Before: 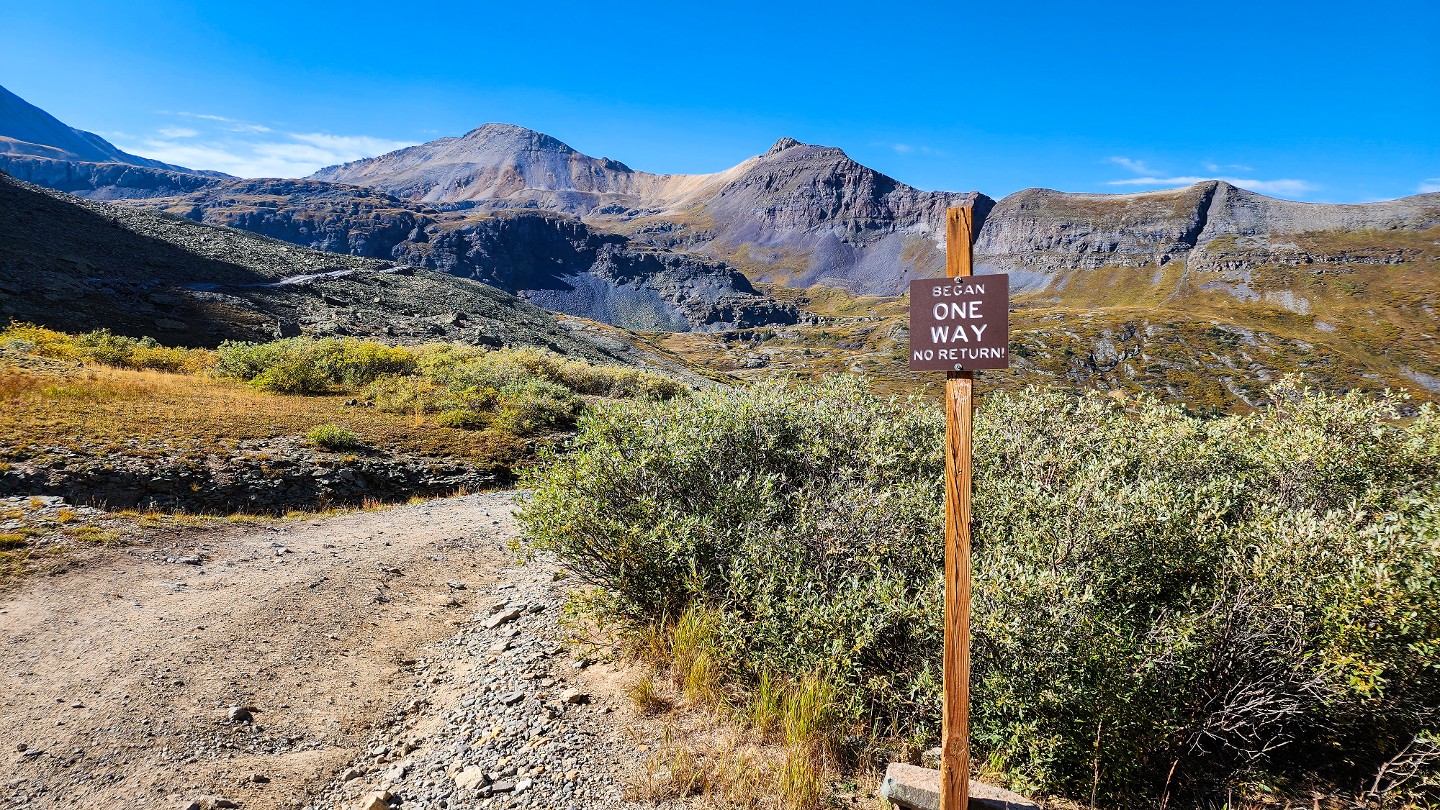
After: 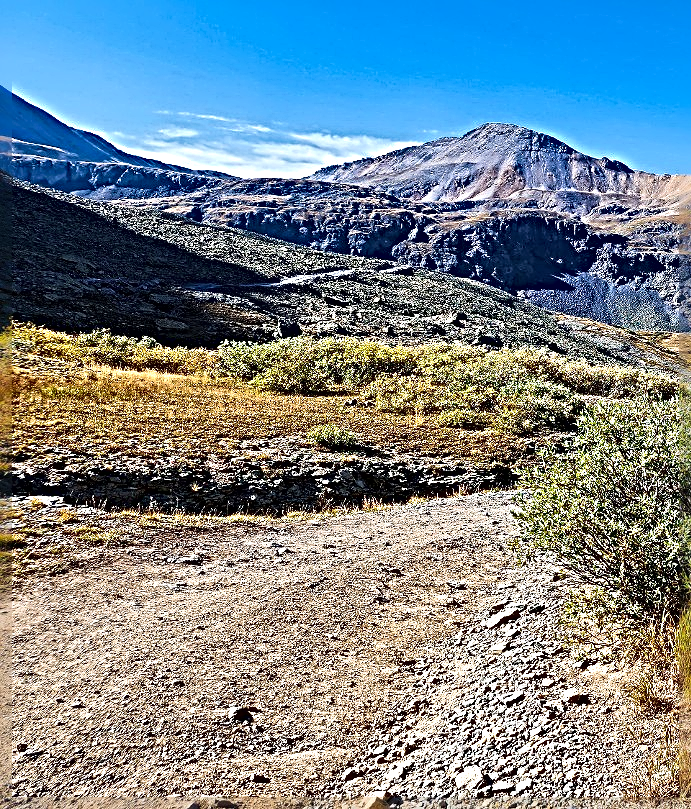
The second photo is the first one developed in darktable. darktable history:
velvia: on, module defaults
sharpen: radius 6.282, amount 1.785, threshold 0.25
local contrast: mode bilateral grid, contrast 21, coarseness 50, detail 119%, midtone range 0.2
crop and rotate: left 0.06%, top 0%, right 51.92%
